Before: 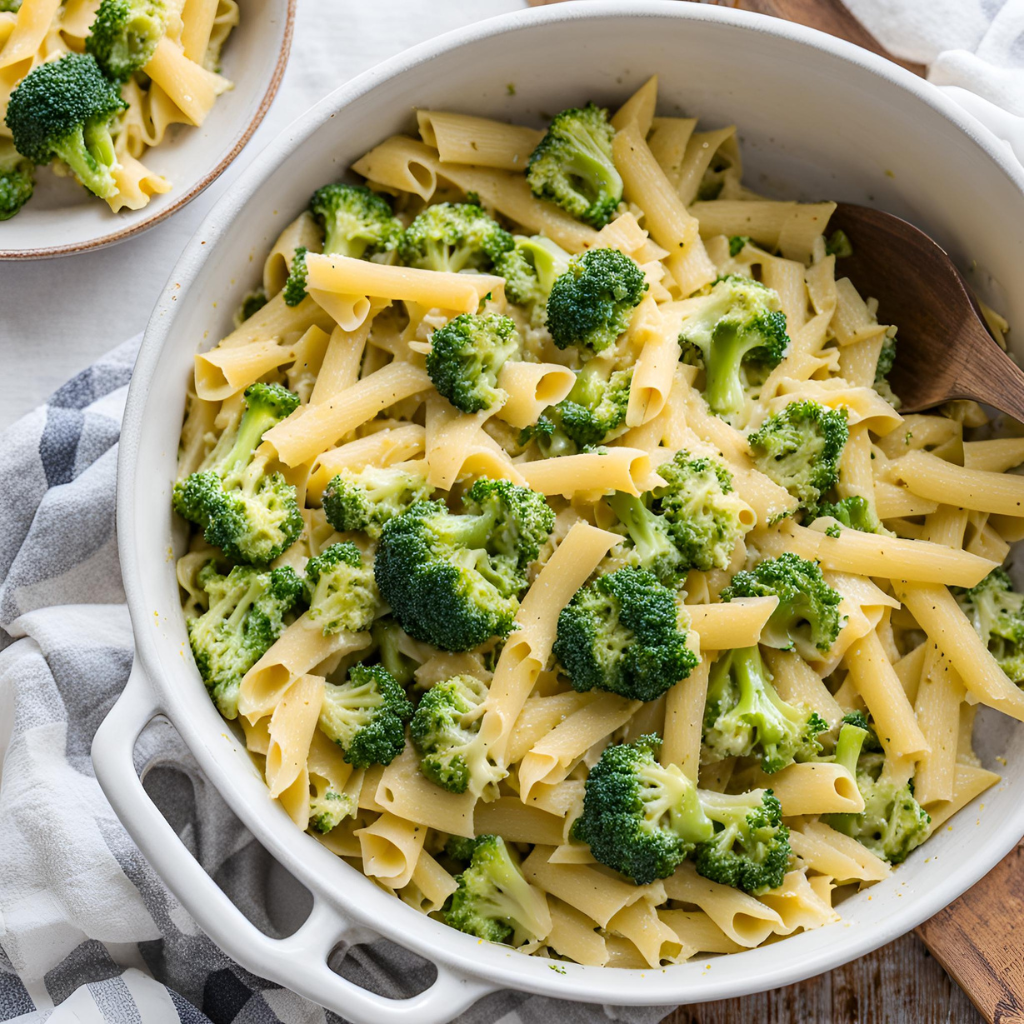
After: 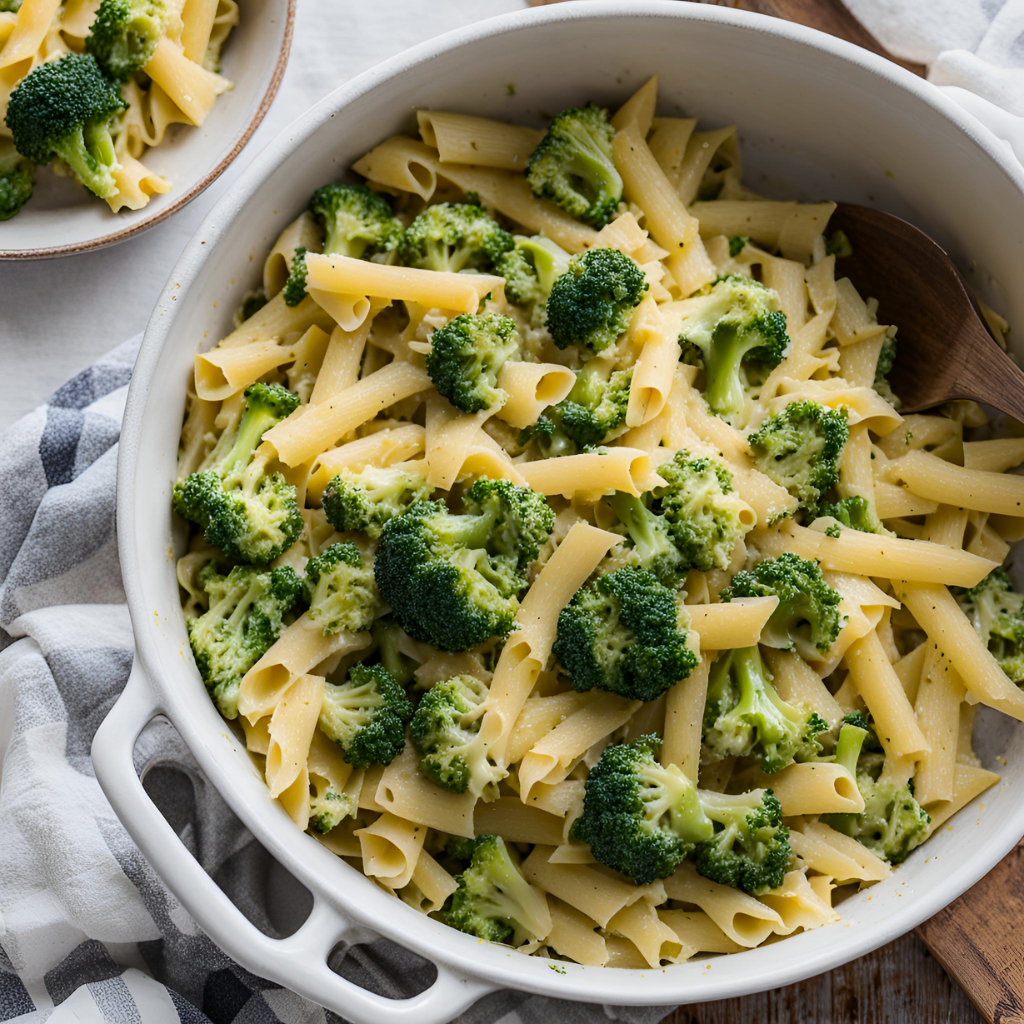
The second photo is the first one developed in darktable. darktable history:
exposure: black level correction 0, exposure -0.839 EV, compensate highlight preservation false
tone equalizer: -8 EV 0.001 EV, -7 EV -0.002 EV, -6 EV 0.004 EV, -5 EV -0.046 EV, -4 EV -0.136 EV, -3 EV -0.166 EV, -2 EV 0.227 EV, -1 EV 0.707 EV, +0 EV 0.491 EV
shadows and highlights: radius 265.09, soften with gaussian
